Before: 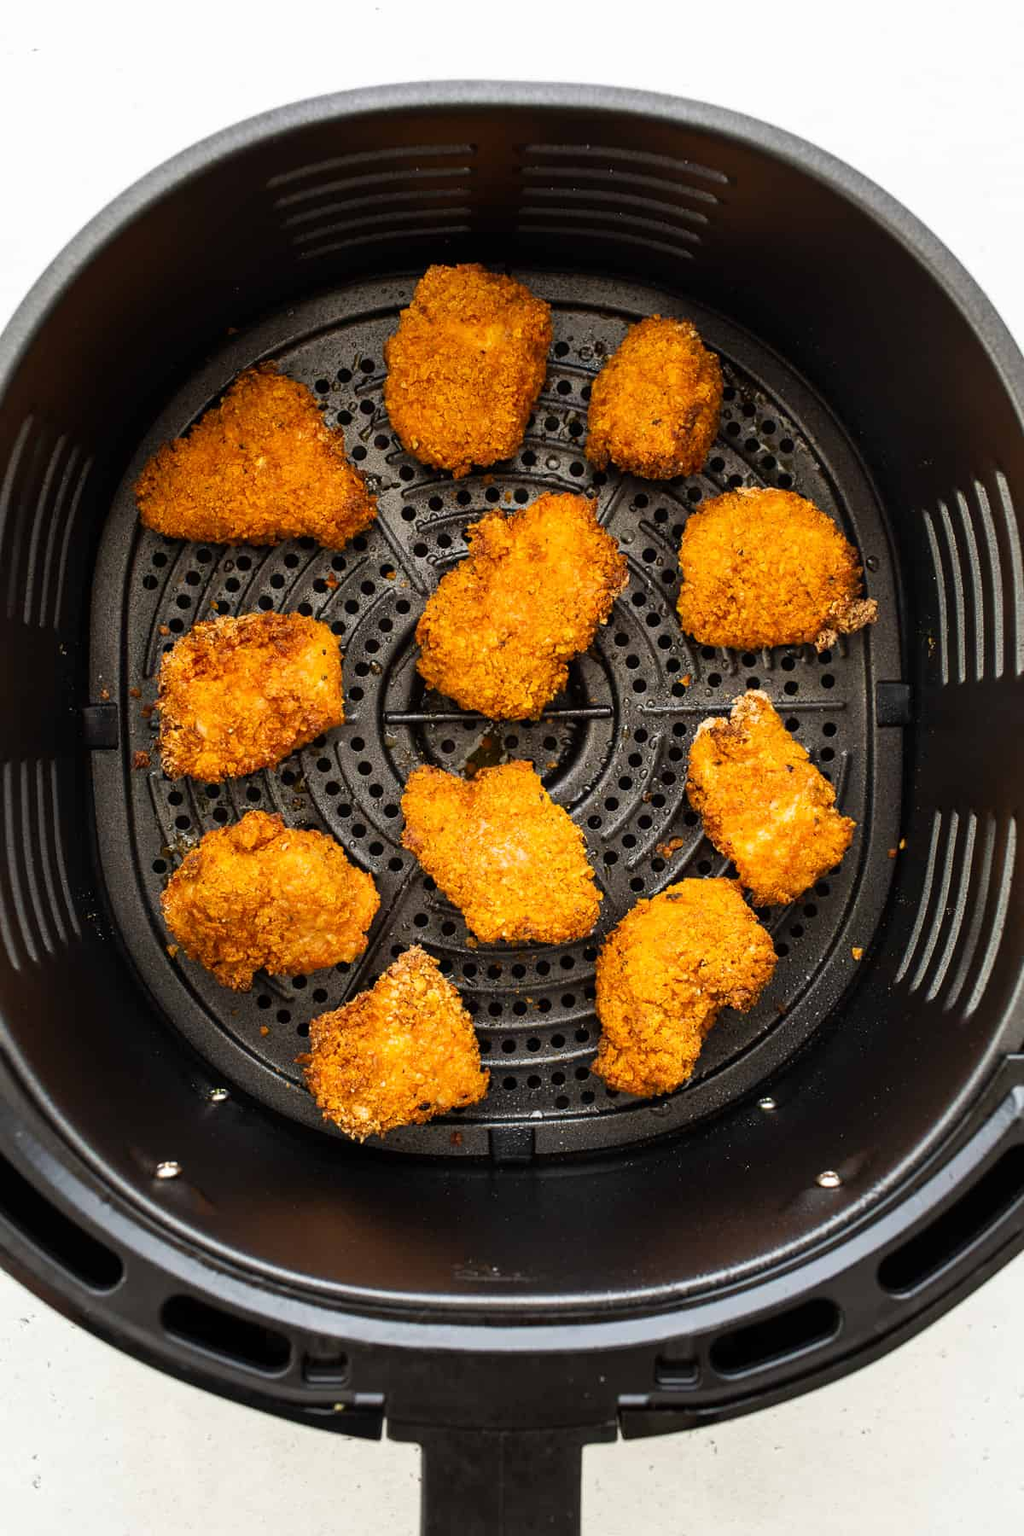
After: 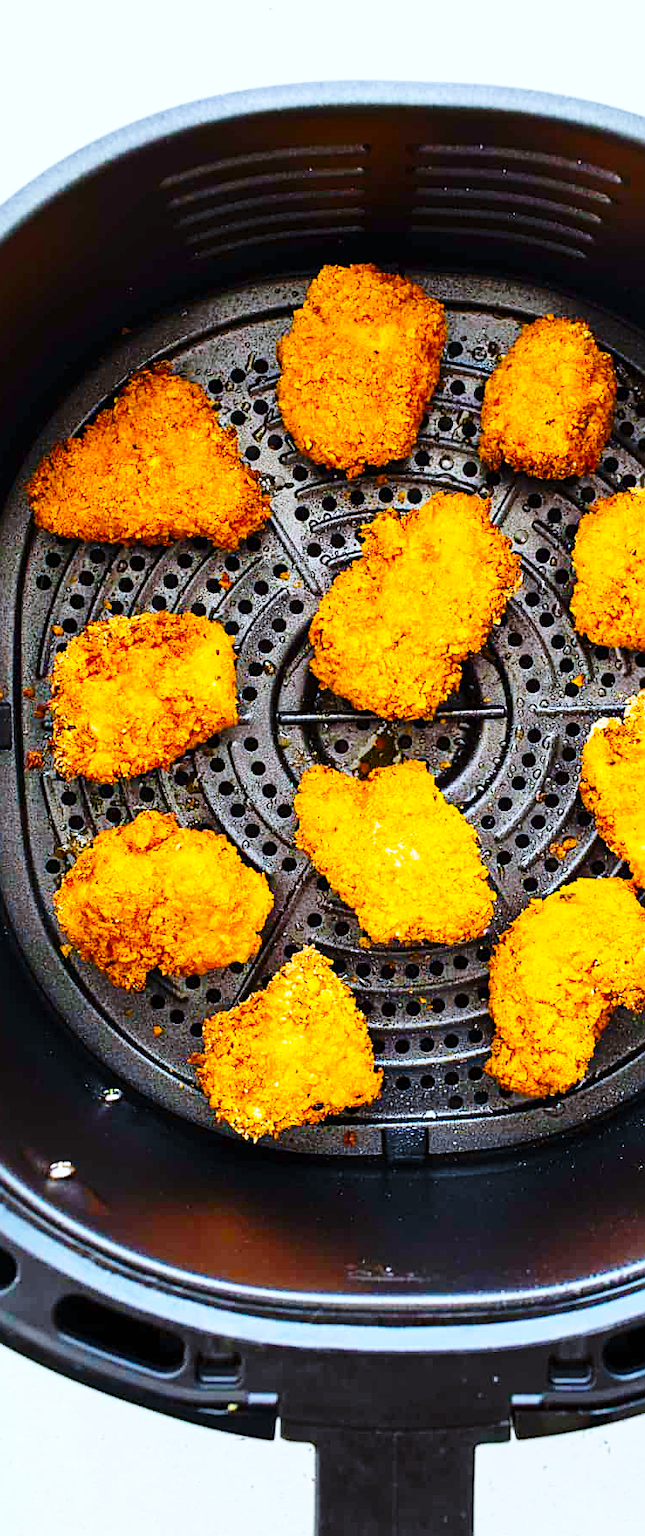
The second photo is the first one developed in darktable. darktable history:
color balance rgb: linear chroma grading › global chroma 25.239%, perceptual saturation grading › global saturation 29.548%, perceptual brilliance grading › mid-tones 9.5%, perceptual brilliance grading › shadows 15.269%, global vibrance 20%
color calibration: x 0.382, y 0.391, temperature 4087.63 K
sharpen: on, module defaults
crop: left 10.456%, right 26.377%
base curve: curves: ch0 [(0, 0) (0.028, 0.03) (0.121, 0.232) (0.46, 0.748) (0.859, 0.968) (1, 1)], preserve colors none
